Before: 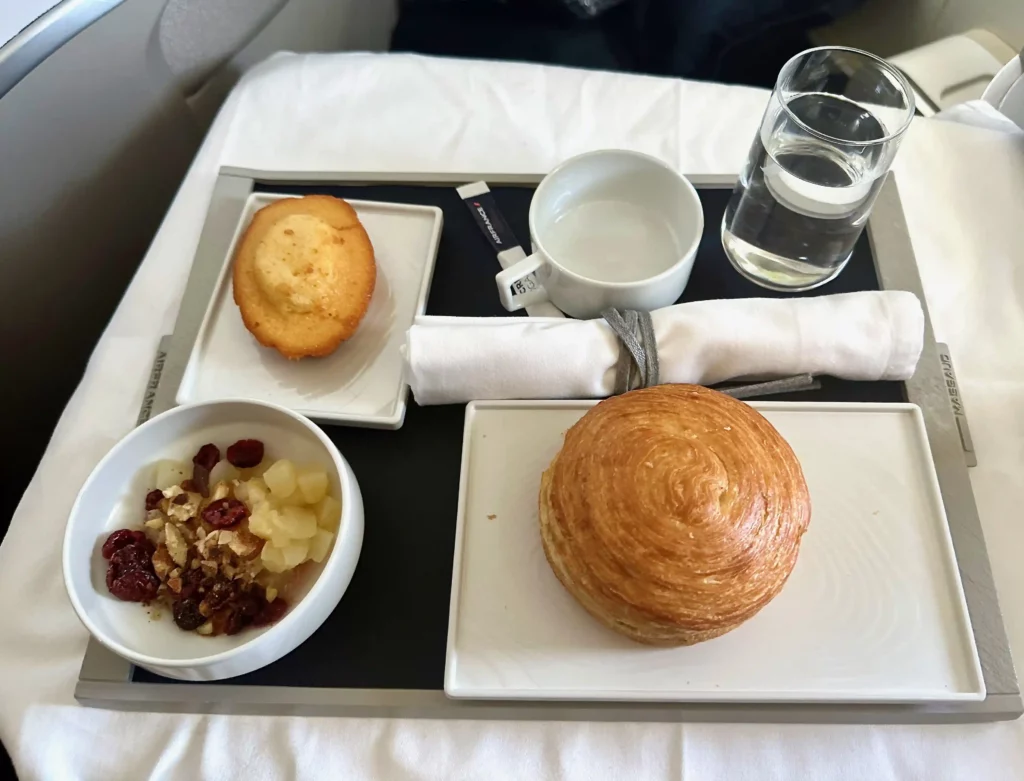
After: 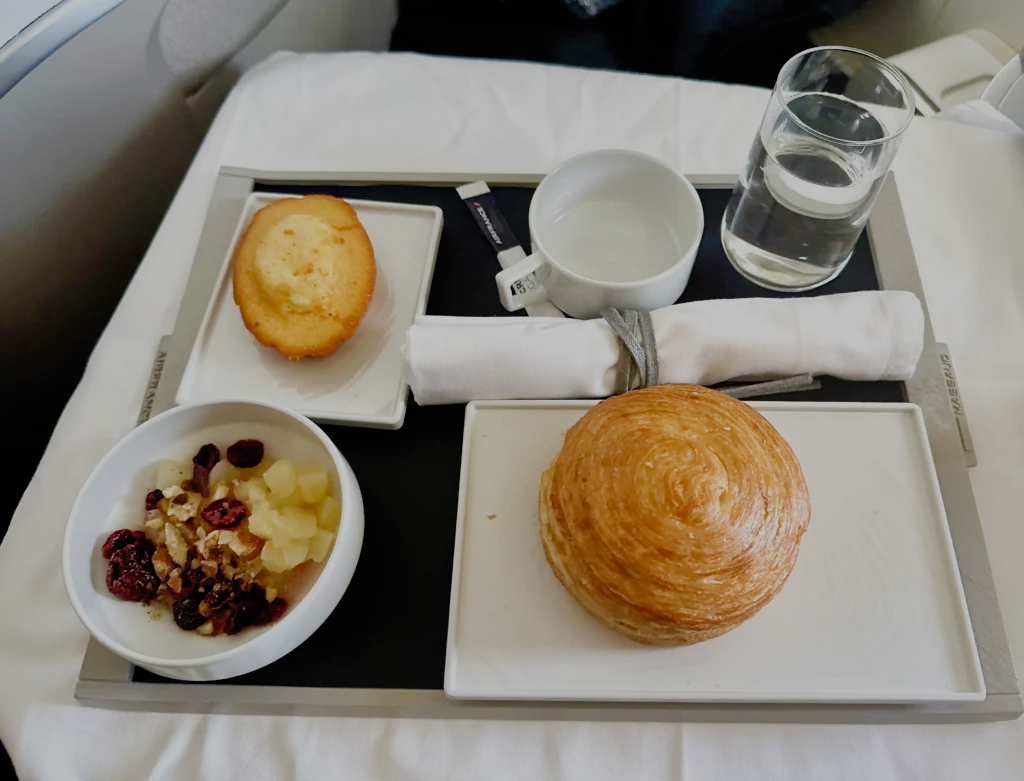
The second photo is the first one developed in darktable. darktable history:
shadows and highlights: on, module defaults
filmic rgb: black relative exposure -7.21 EV, white relative exposure 5.37 EV, hardness 3.03, add noise in highlights 0, preserve chrominance no, color science v3 (2019), use custom middle-gray values true, contrast in highlights soft
